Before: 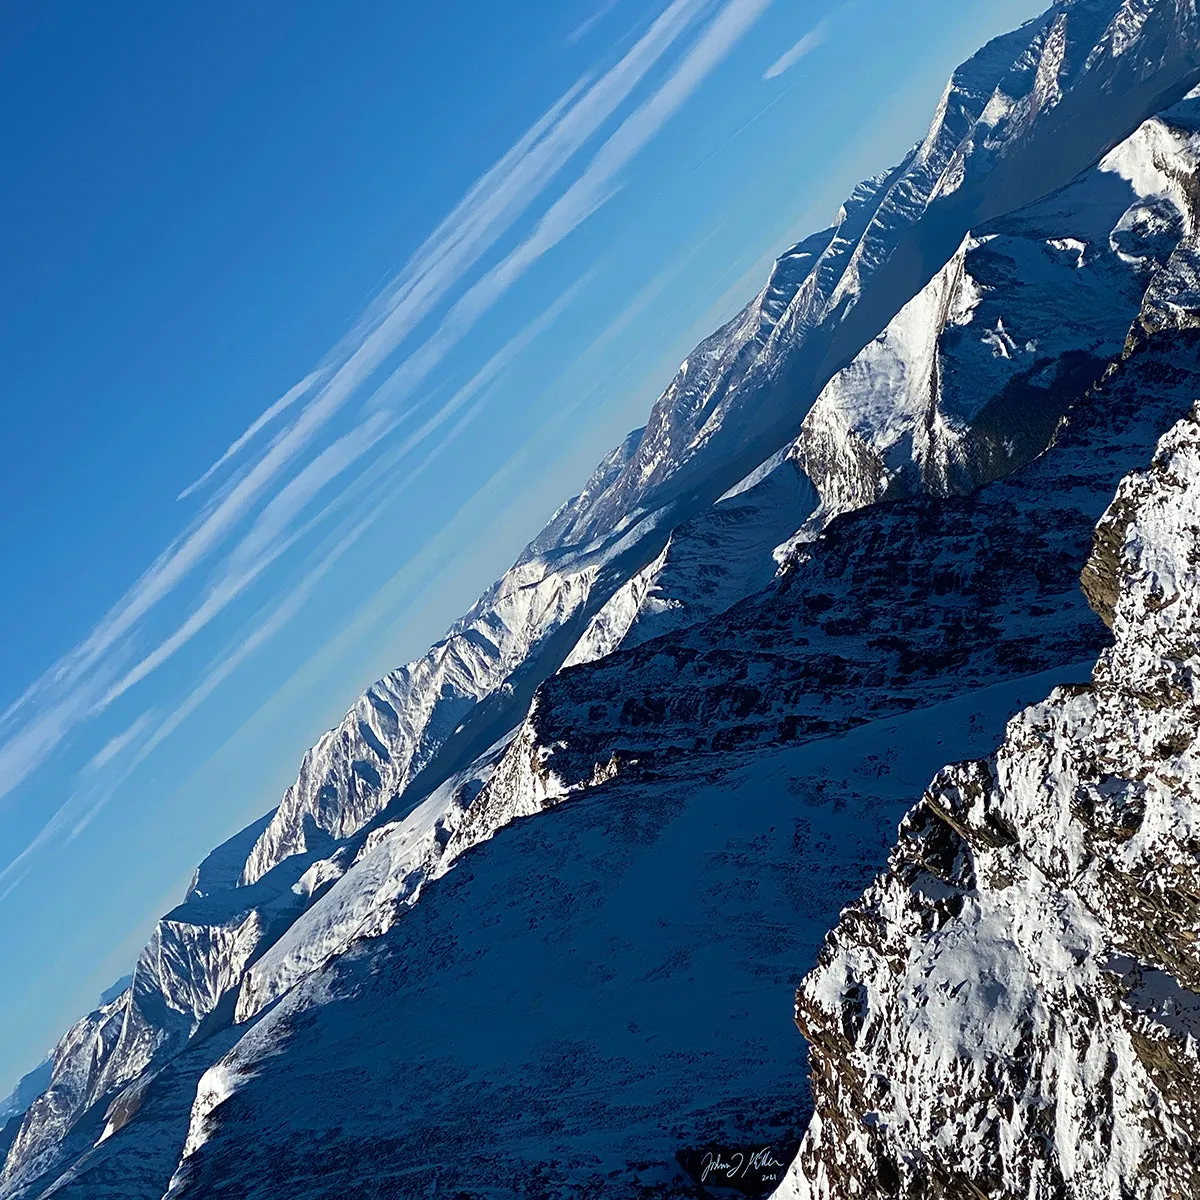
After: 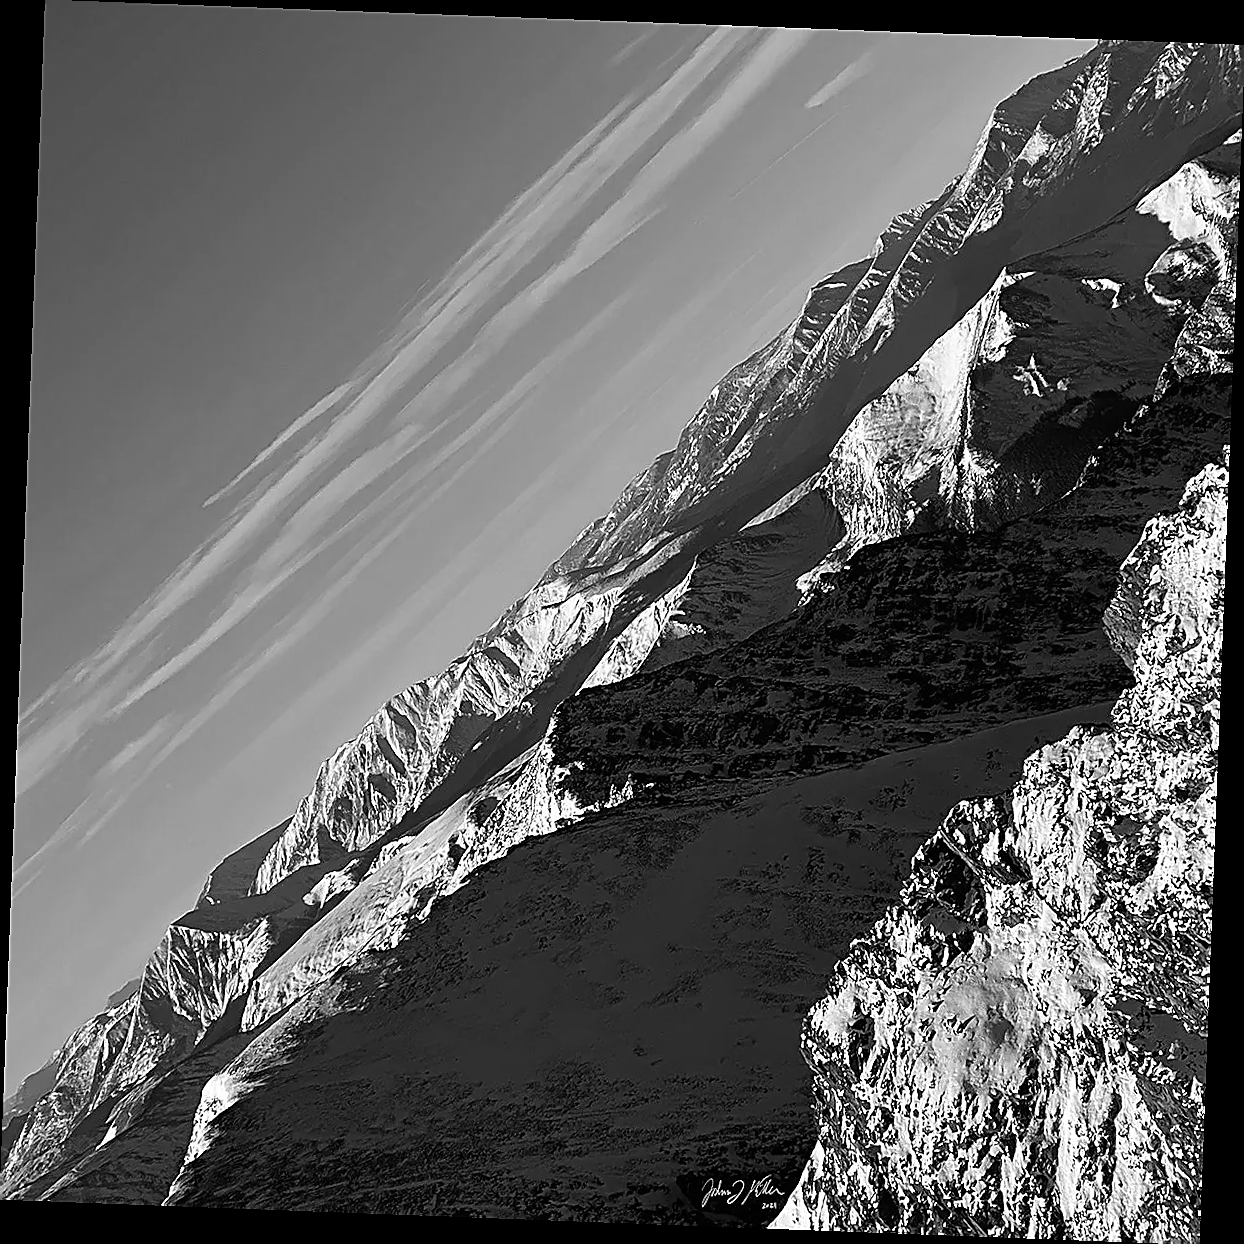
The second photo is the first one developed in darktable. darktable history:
velvia: strength 32%, mid-tones bias 0.2
rotate and perspective: rotation 2.17°, automatic cropping off
monochrome: on, module defaults
sharpen: radius 1.4, amount 1.25, threshold 0.7
